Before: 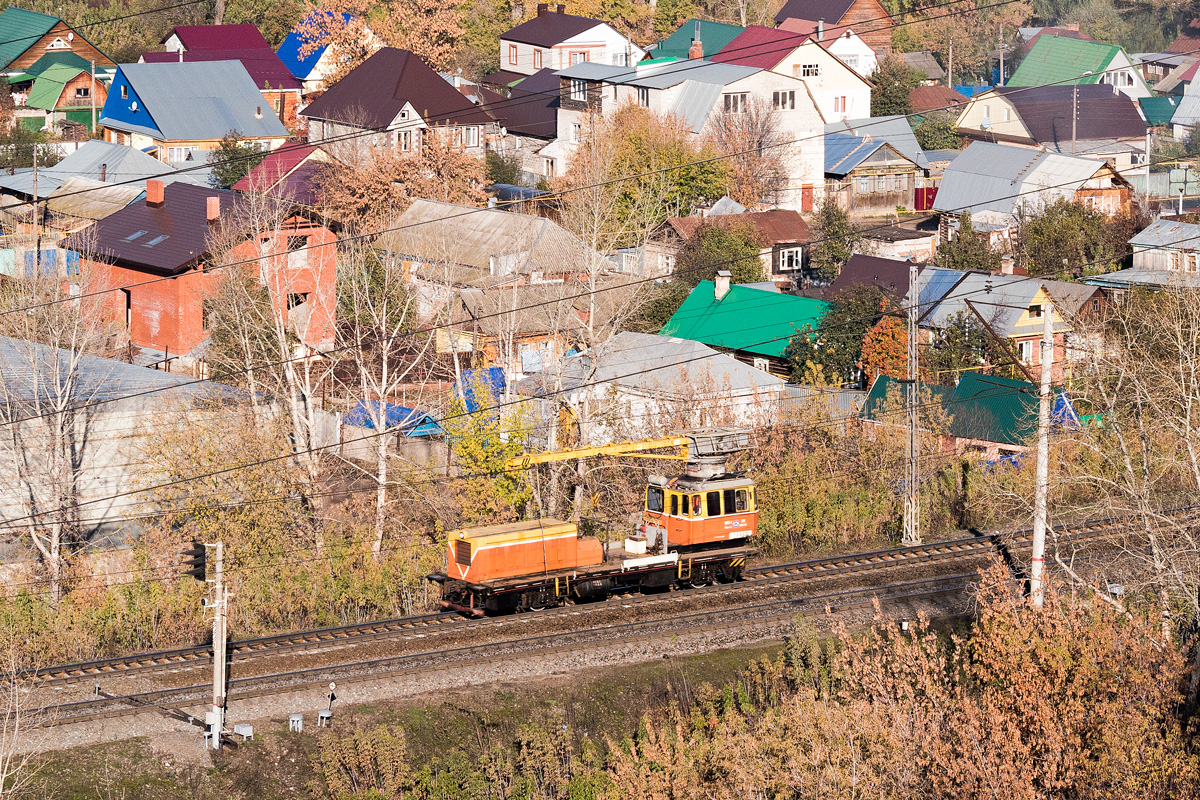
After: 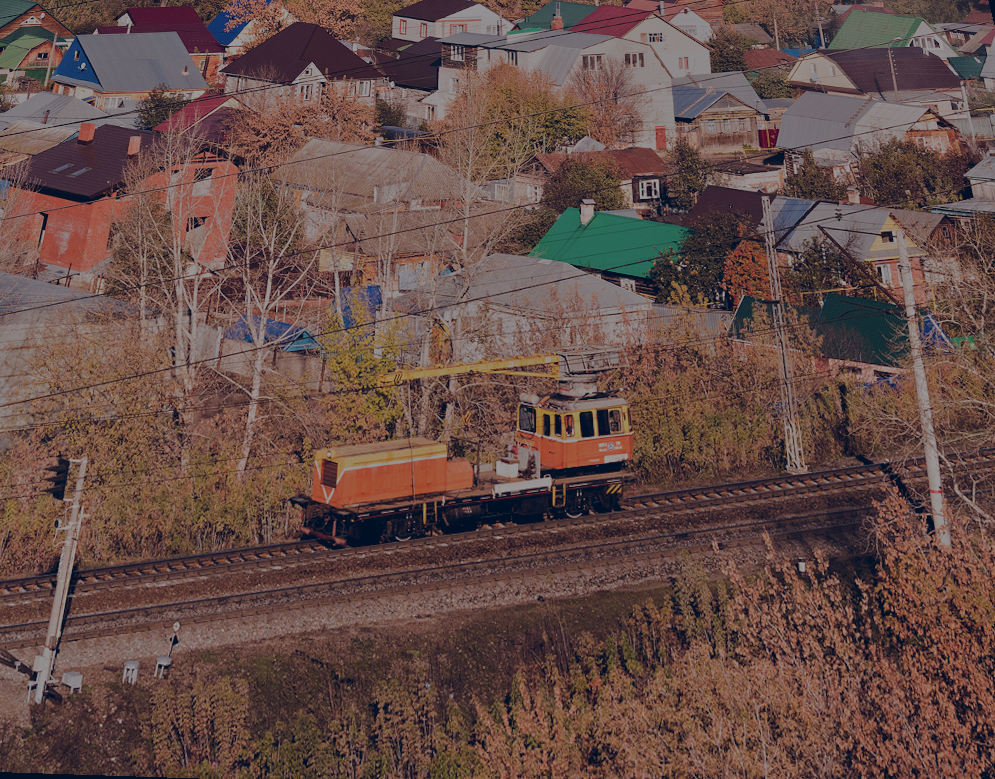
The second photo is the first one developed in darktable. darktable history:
rotate and perspective: rotation 0.72°, lens shift (vertical) -0.352, lens shift (horizontal) -0.051, crop left 0.152, crop right 0.859, crop top 0.019, crop bottom 0.964
tone equalizer: -8 EV -2 EV, -7 EV -2 EV, -6 EV -2 EV, -5 EV -2 EV, -4 EV -2 EV, -3 EV -2 EV, -2 EV -2 EV, -1 EV -1.63 EV, +0 EV -2 EV
color balance rgb: shadows lift › chroma 9.92%, shadows lift › hue 45.12°, power › luminance 3.26%, power › hue 231.93°, global offset › luminance 0.4%, global offset › chroma 0.21%, global offset › hue 255.02°
